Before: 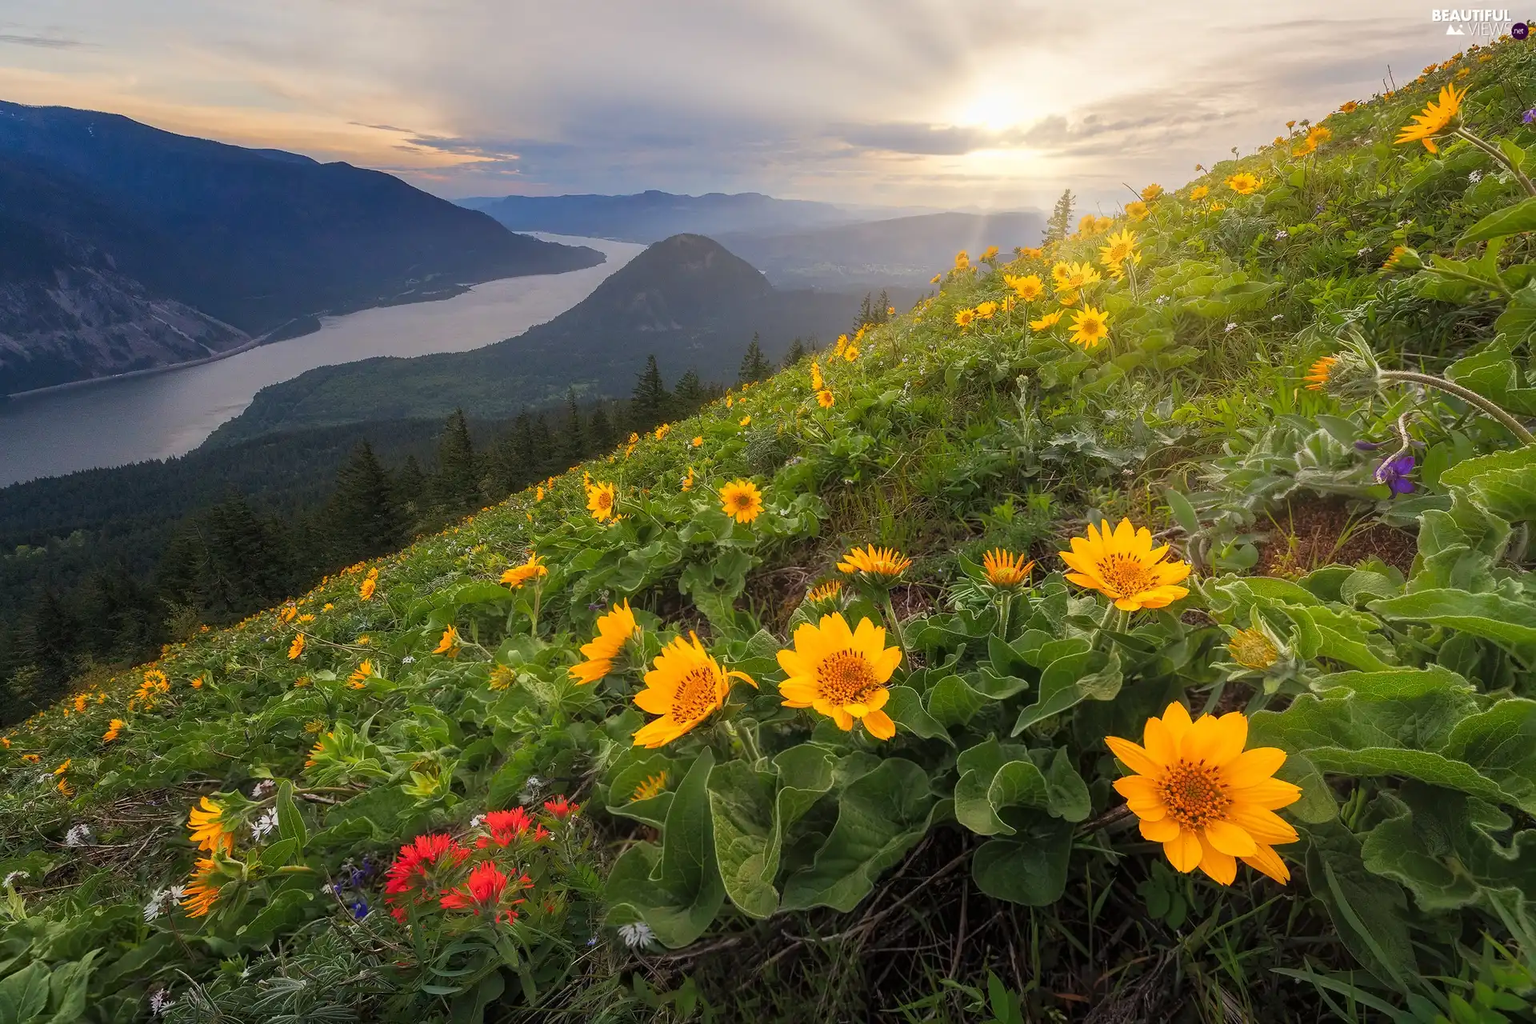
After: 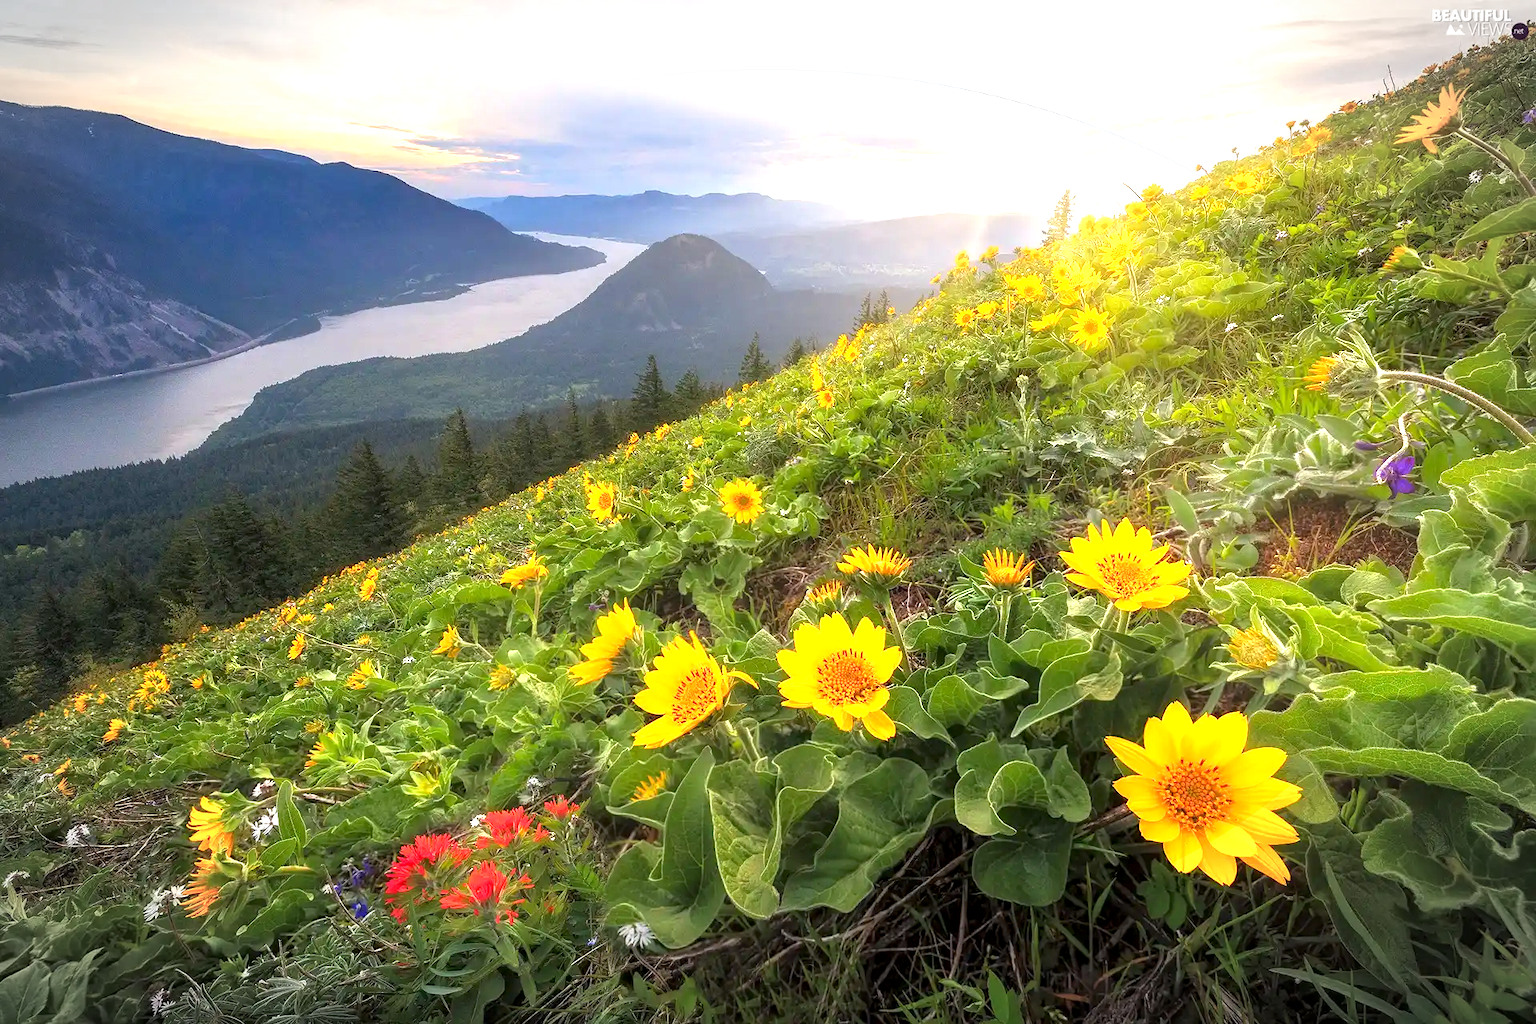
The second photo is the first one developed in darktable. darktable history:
exposure: black level correction 0.001, exposure 1.304 EV, compensate exposure bias true, compensate highlight preservation false
vignetting: fall-off start 86.32%, automatic ratio true, dithering 16-bit output, unbound false
